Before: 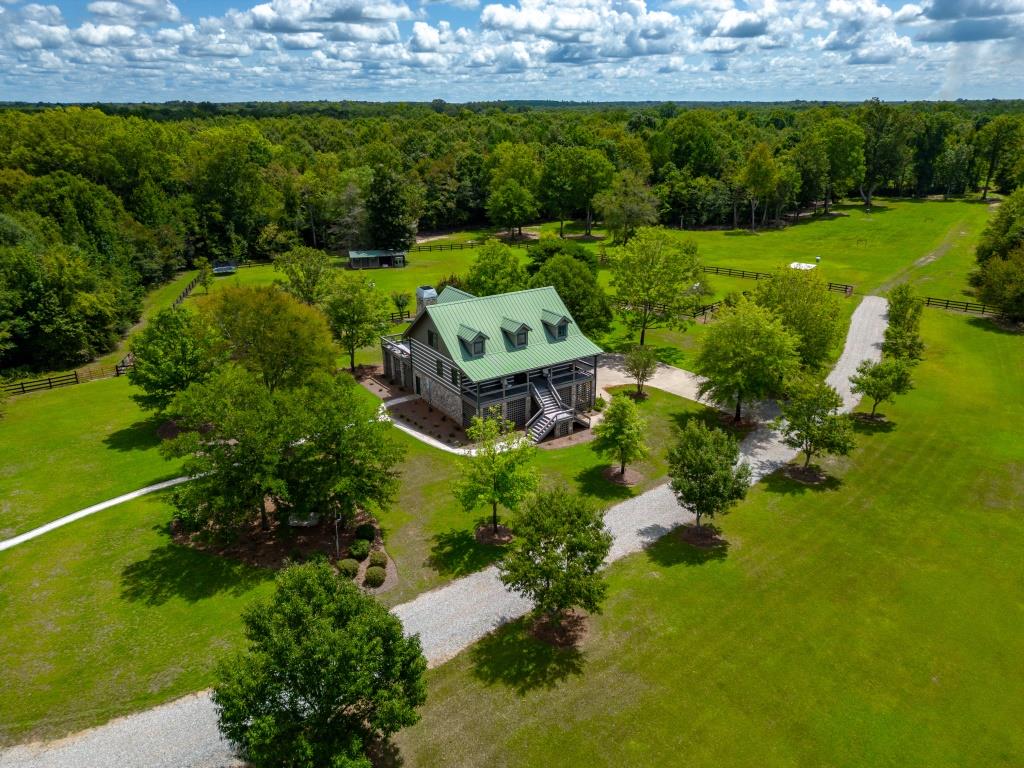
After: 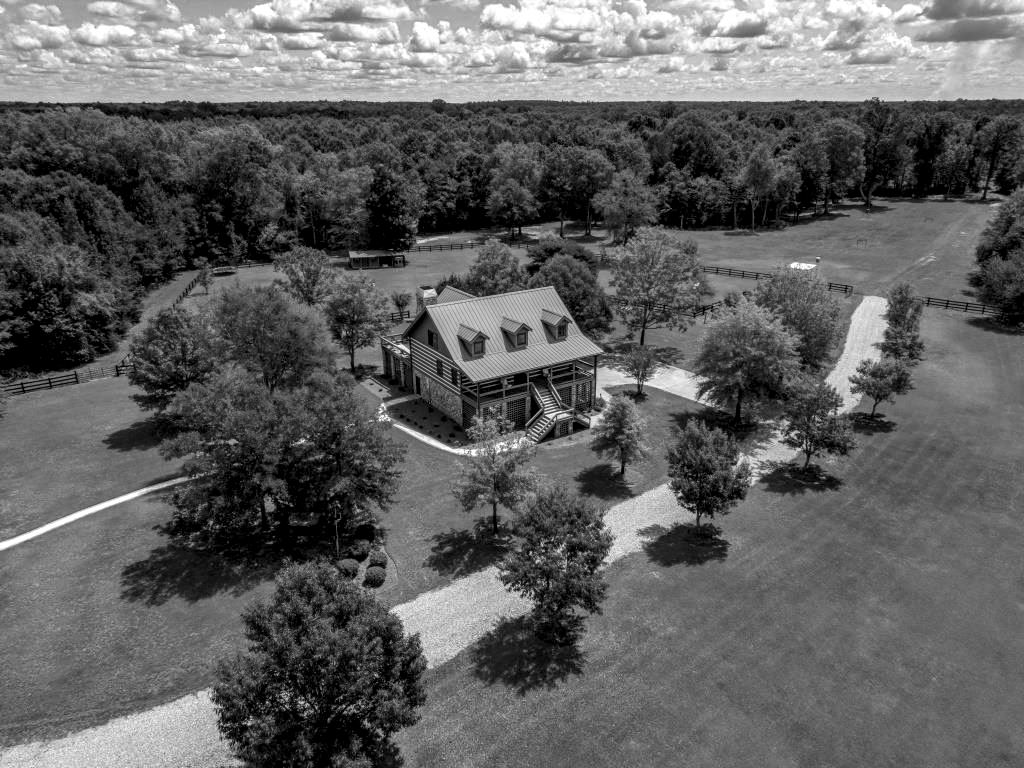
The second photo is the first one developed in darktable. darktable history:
local contrast: detail 150%
monochrome: a 73.58, b 64.21
color zones: curves: ch0 [(0, 0.5) (0.125, 0.4) (0.25, 0.5) (0.375, 0.4) (0.5, 0.4) (0.625, 0.6) (0.75, 0.6) (0.875, 0.5)]; ch1 [(0, 0.4) (0.125, 0.5) (0.25, 0.4) (0.375, 0.4) (0.5, 0.4) (0.625, 0.4) (0.75, 0.5) (0.875, 0.4)]; ch2 [(0, 0.6) (0.125, 0.5) (0.25, 0.5) (0.375, 0.6) (0.5, 0.6) (0.625, 0.5) (0.75, 0.5) (0.875, 0.5)]
